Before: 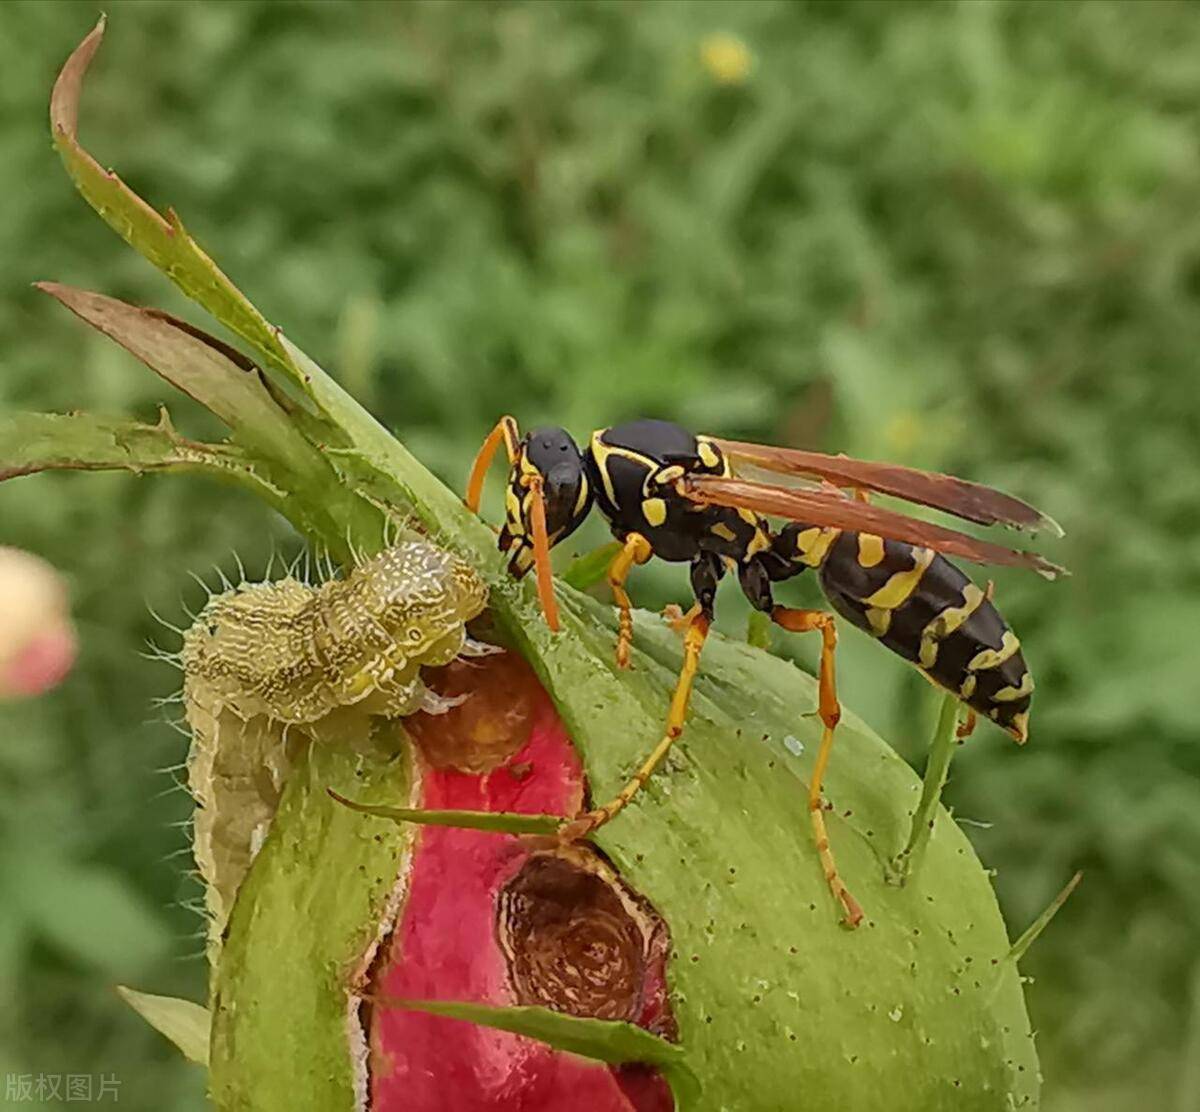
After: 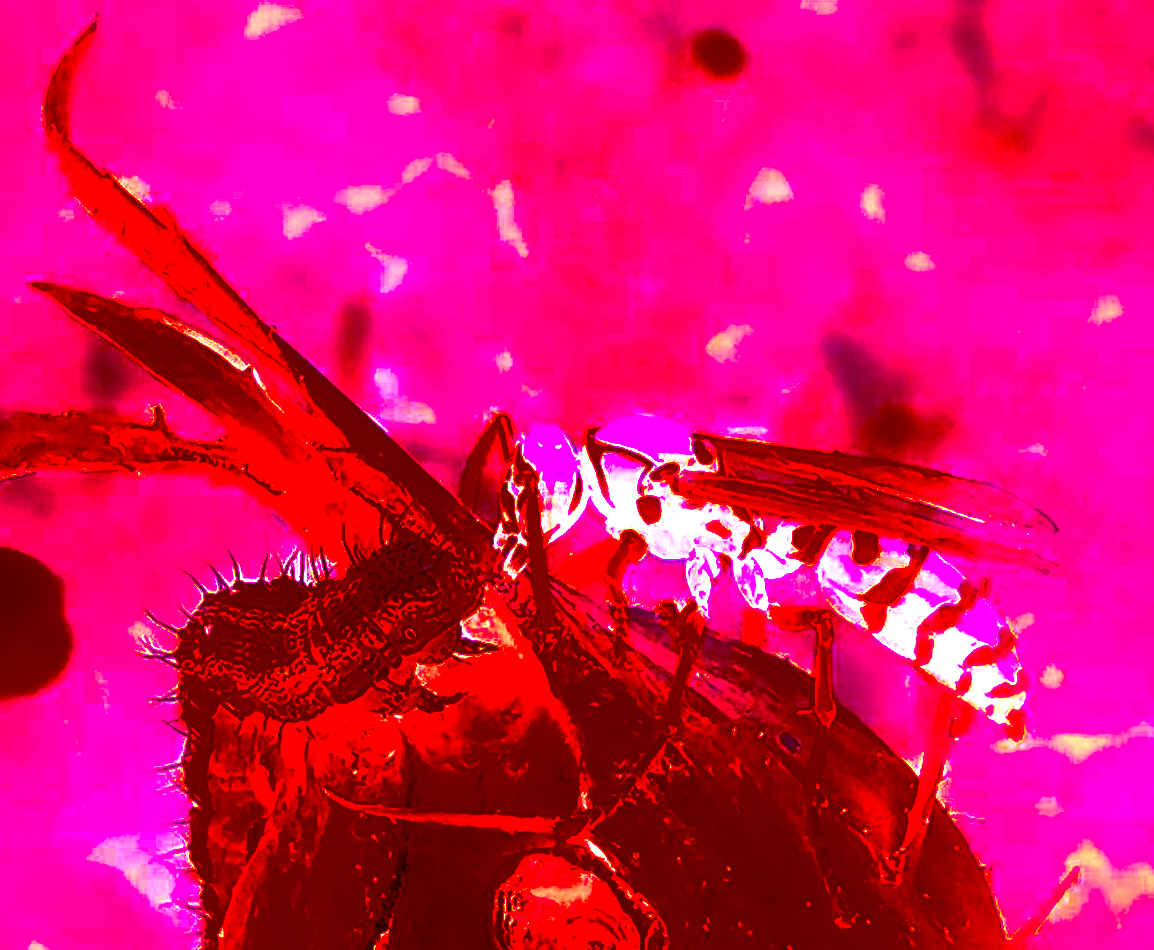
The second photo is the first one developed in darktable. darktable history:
bloom: on, module defaults
crop and rotate: angle 0.2°, left 0.275%, right 3.127%, bottom 14.18%
white balance: red 8, blue 8
